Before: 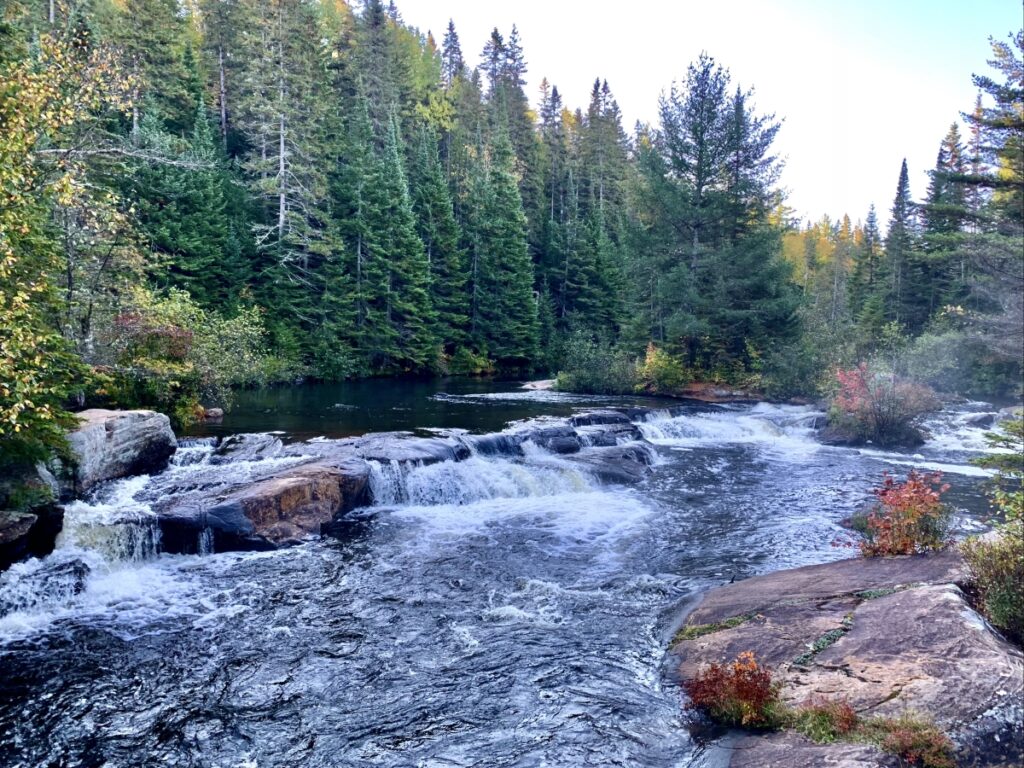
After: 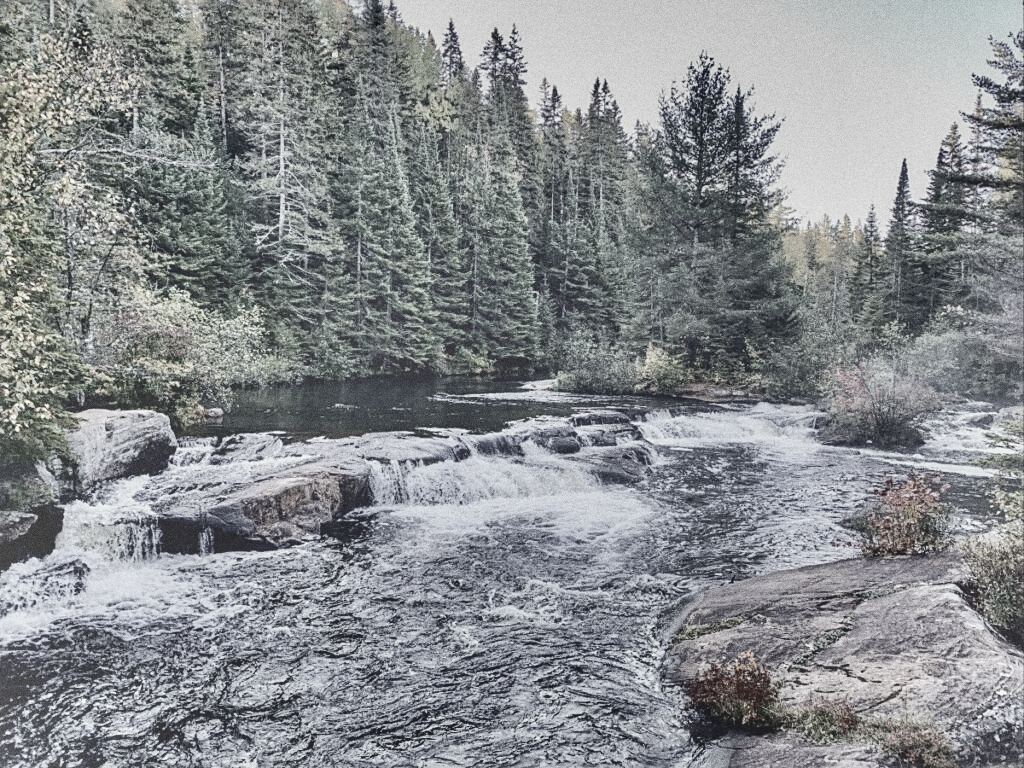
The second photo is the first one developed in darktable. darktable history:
contrast brightness saturation: contrast -0.32, brightness 0.75, saturation -0.78
local contrast: on, module defaults
tone curve: curves: ch0 [(0, 0) (0.003, 0.169) (0.011, 0.173) (0.025, 0.177) (0.044, 0.184) (0.069, 0.191) (0.1, 0.199) (0.136, 0.206) (0.177, 0.221) (0.224, 0.248) (0.277, 0.284) (0.335, 0.344) (0.399, 0.413) (0.468, 0.497) (0.543, 0.594) (0.623, 0.691) (0.709, 0.779) (0.801, 0.868) (0.898, 0.931) (1, 1)], preserve colors none
grain: coarseness 0.09 ISO, strength 40%
shadows and highlights: shadows 20.91, highlights -82.73, soften with gaussian
sharpen: on, module defaults
